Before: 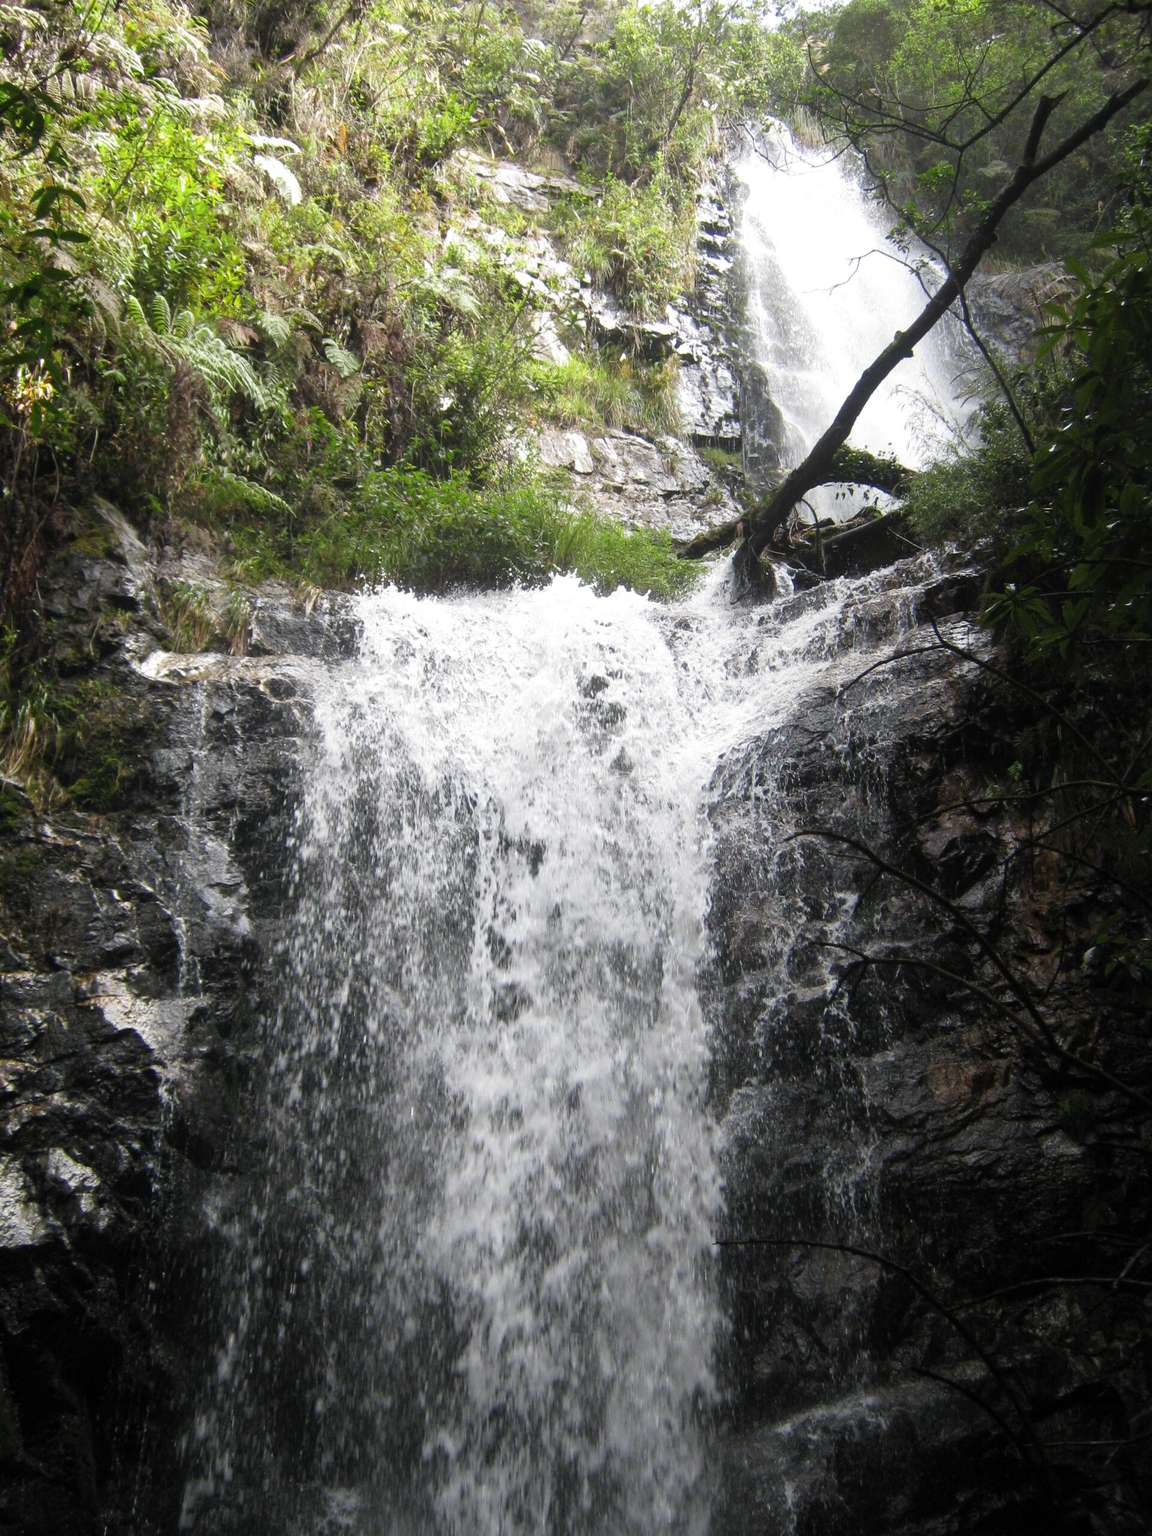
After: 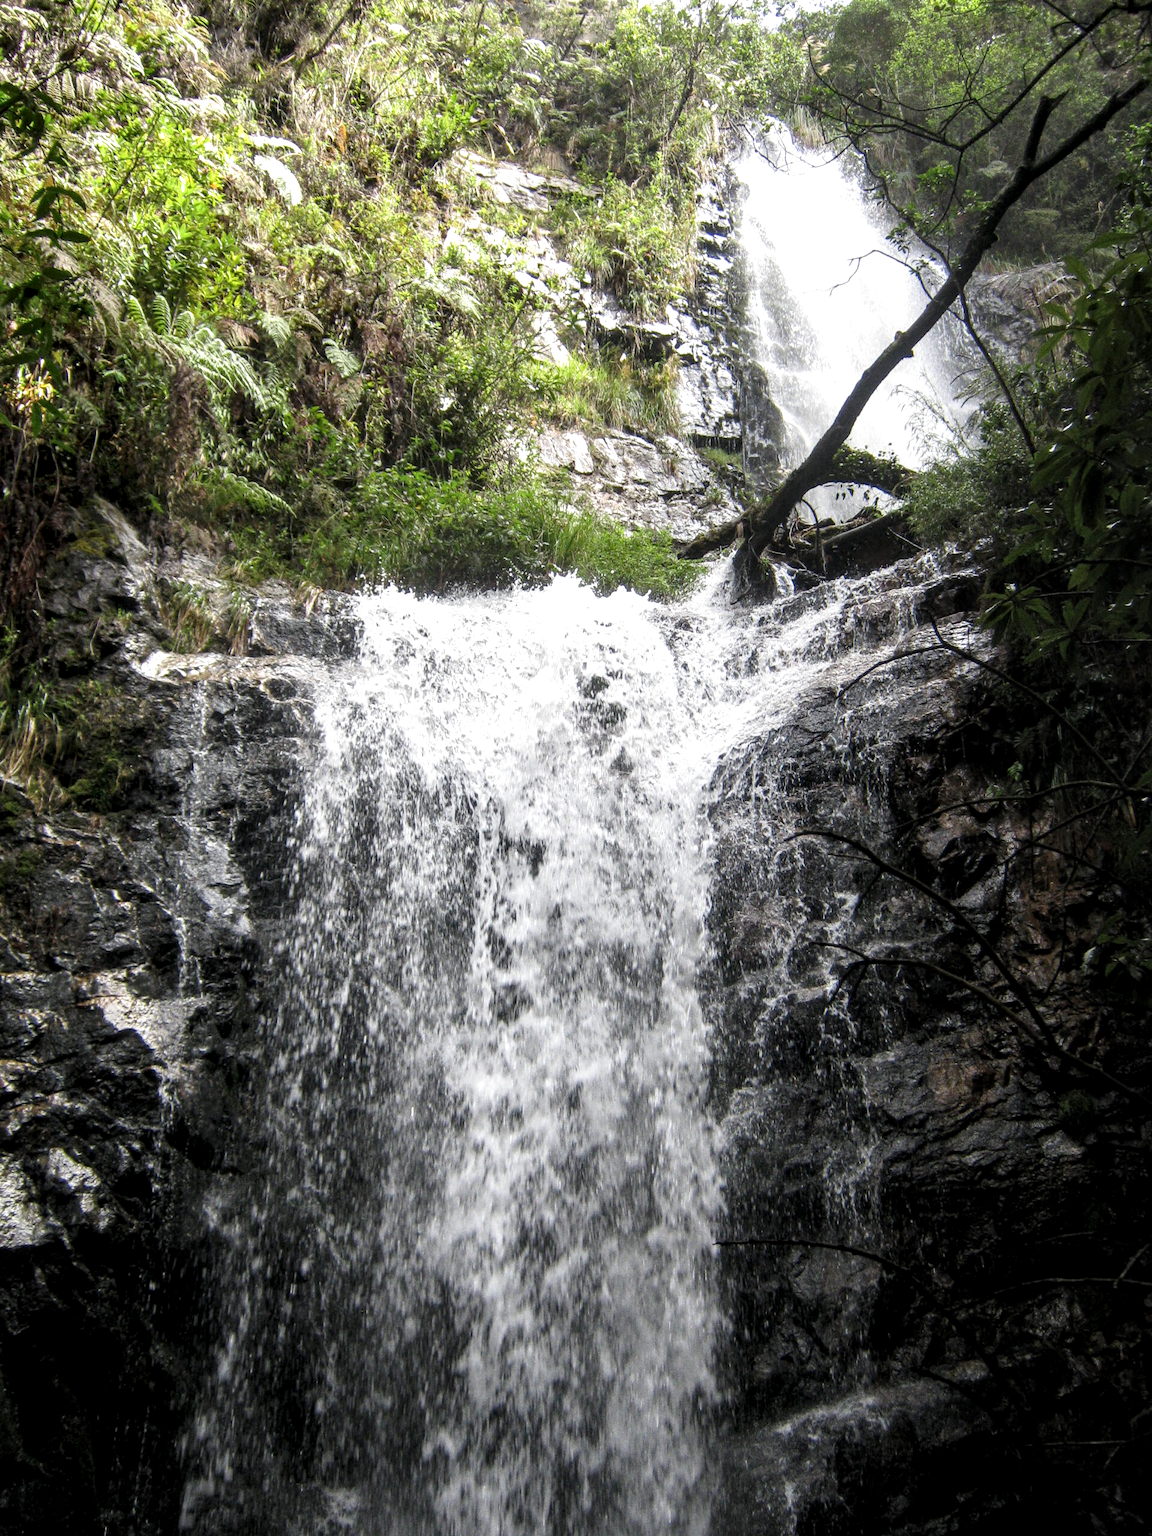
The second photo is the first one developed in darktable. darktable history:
local contrast: detail 150%
grain: coarseness 0.47 ISO
